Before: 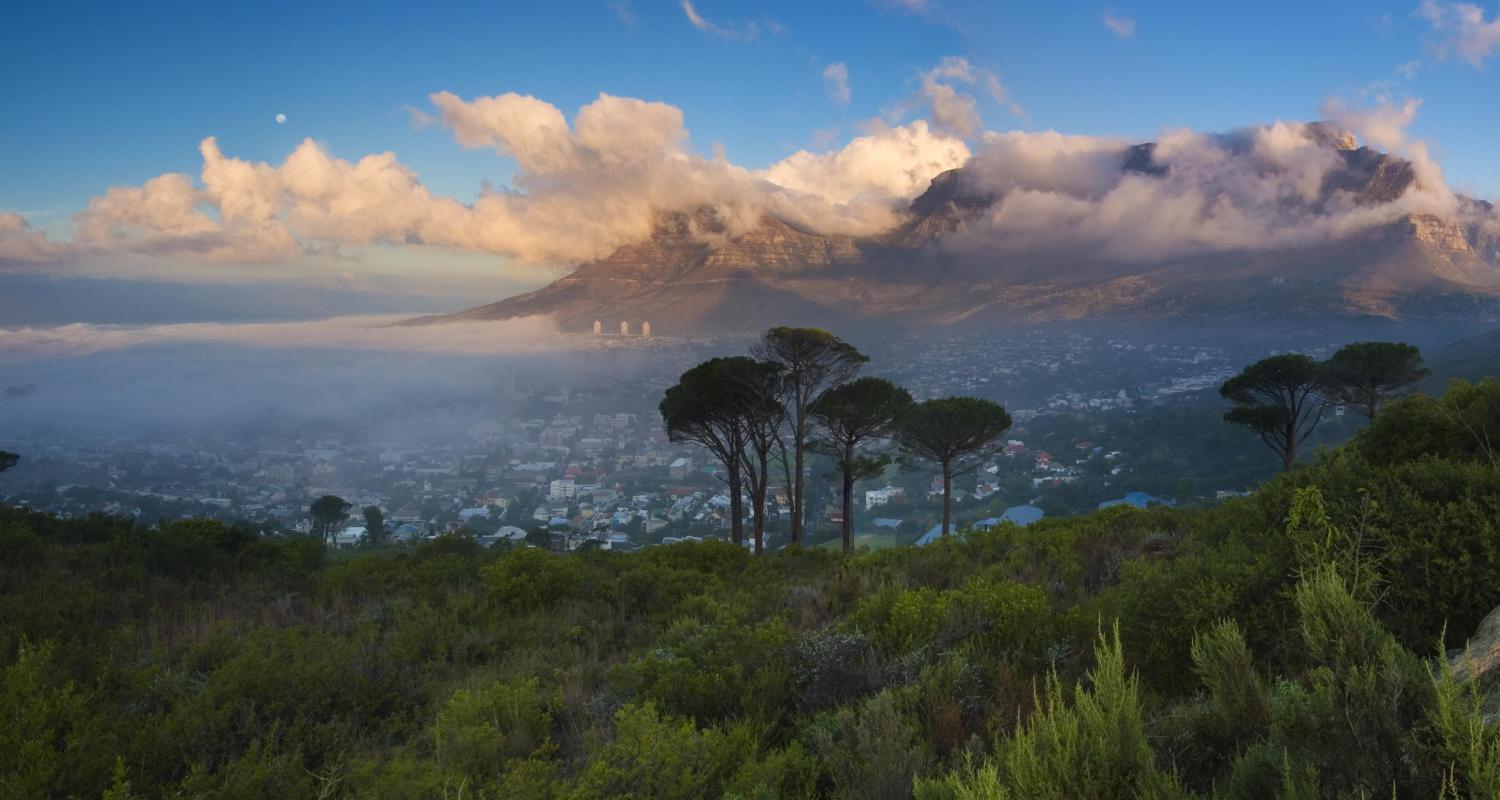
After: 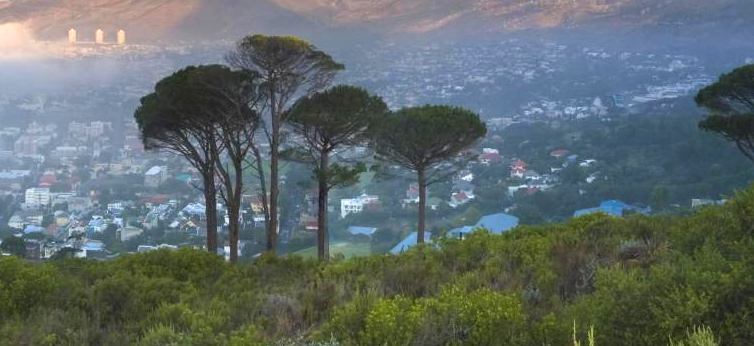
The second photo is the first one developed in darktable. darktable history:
exposure: black level correction 0, exposure 1.2 EV, compensate exposure bias true, compensate highlight preservation false
white balance: emerald 1
crop: left 35.03%, top 36.625%, right 14.663%, bottom 20.057%
